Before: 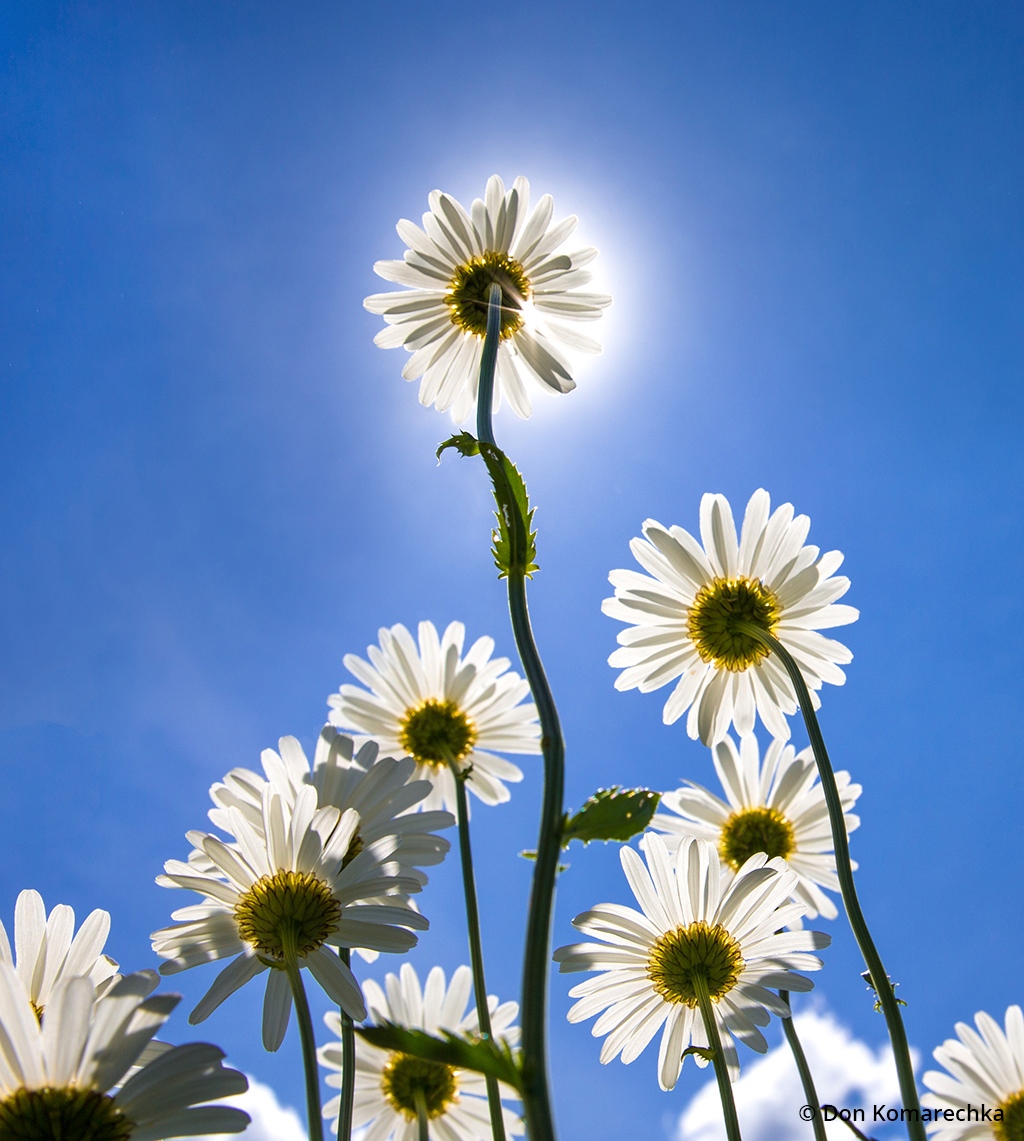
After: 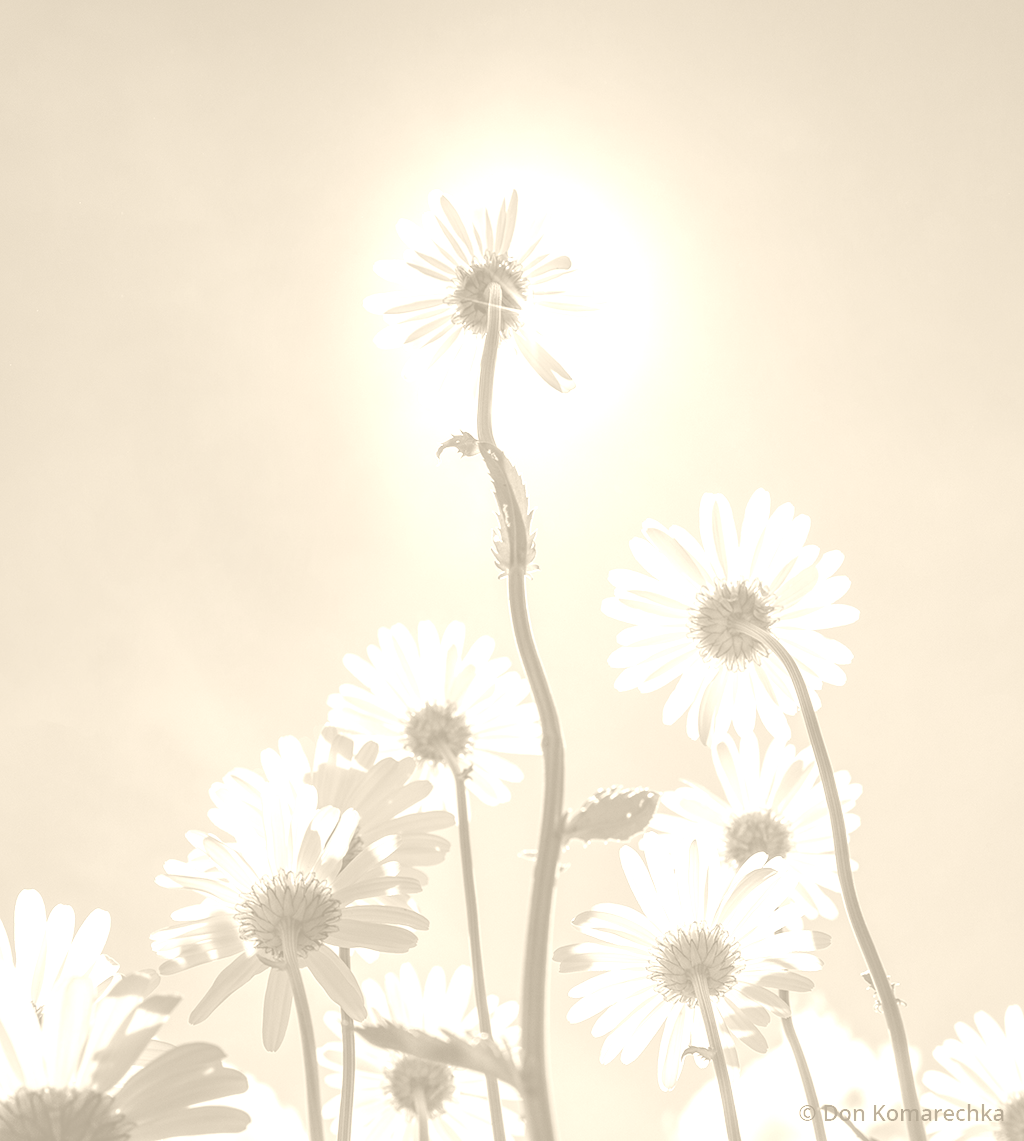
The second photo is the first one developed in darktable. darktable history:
local contrast: detail 110%
colorize: hue 36°, saturation 71%, lightness 80.79%
